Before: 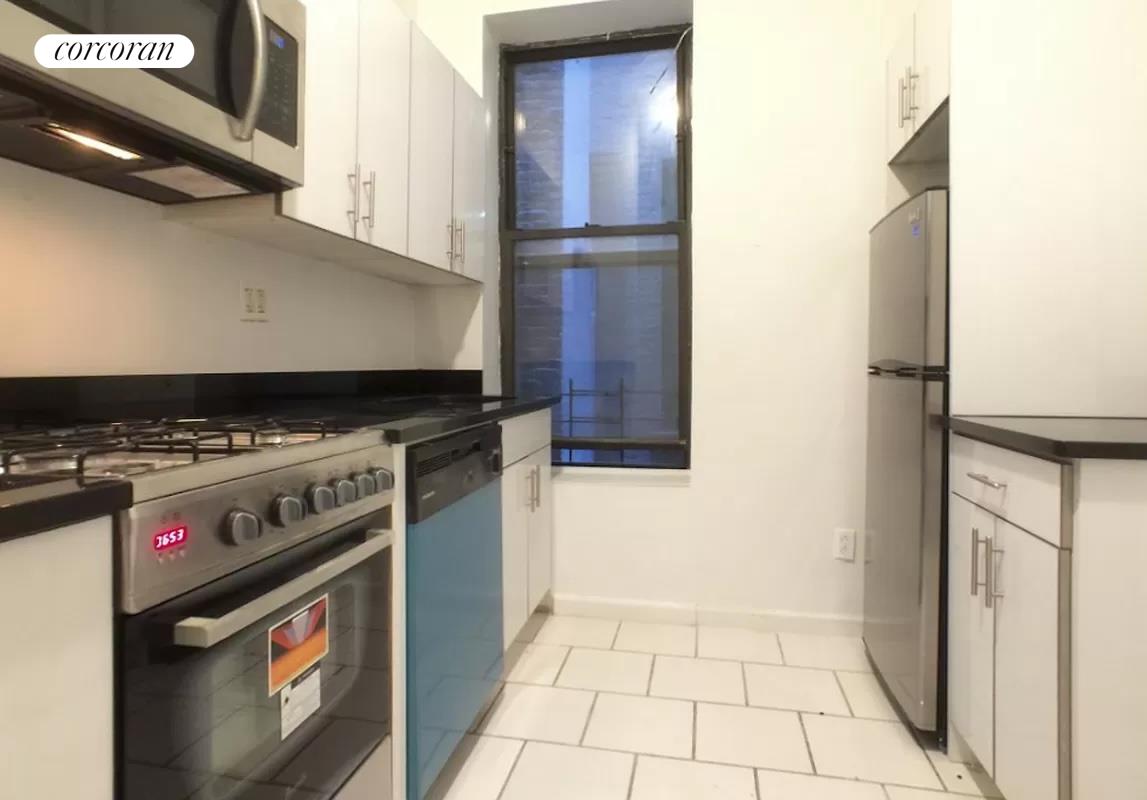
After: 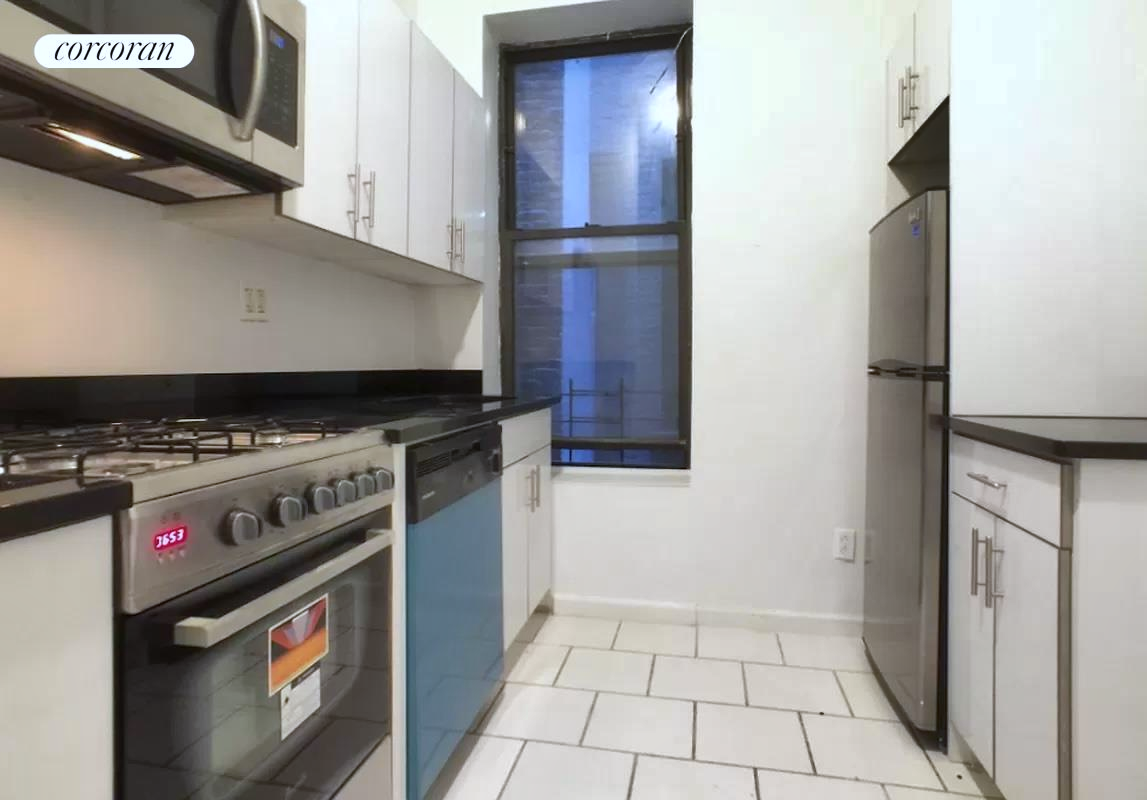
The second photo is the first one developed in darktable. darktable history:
white balance: red 0.954, blue 1.079
shadows and highlights: shadows color adjustment 97.66%, soften with gaussian
